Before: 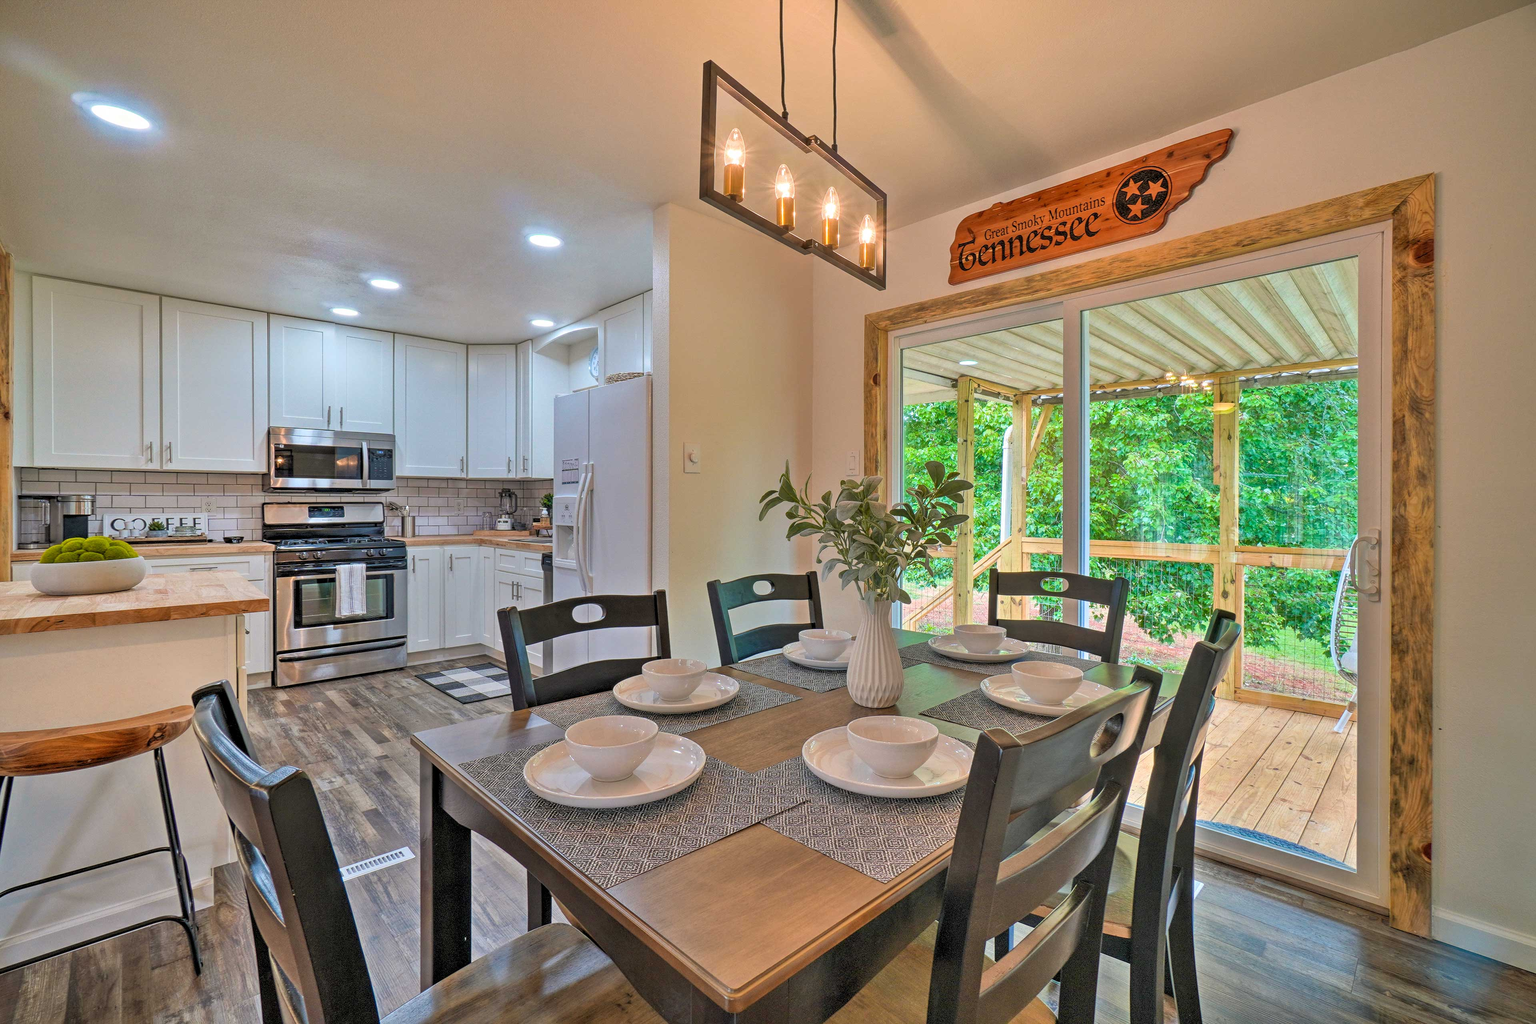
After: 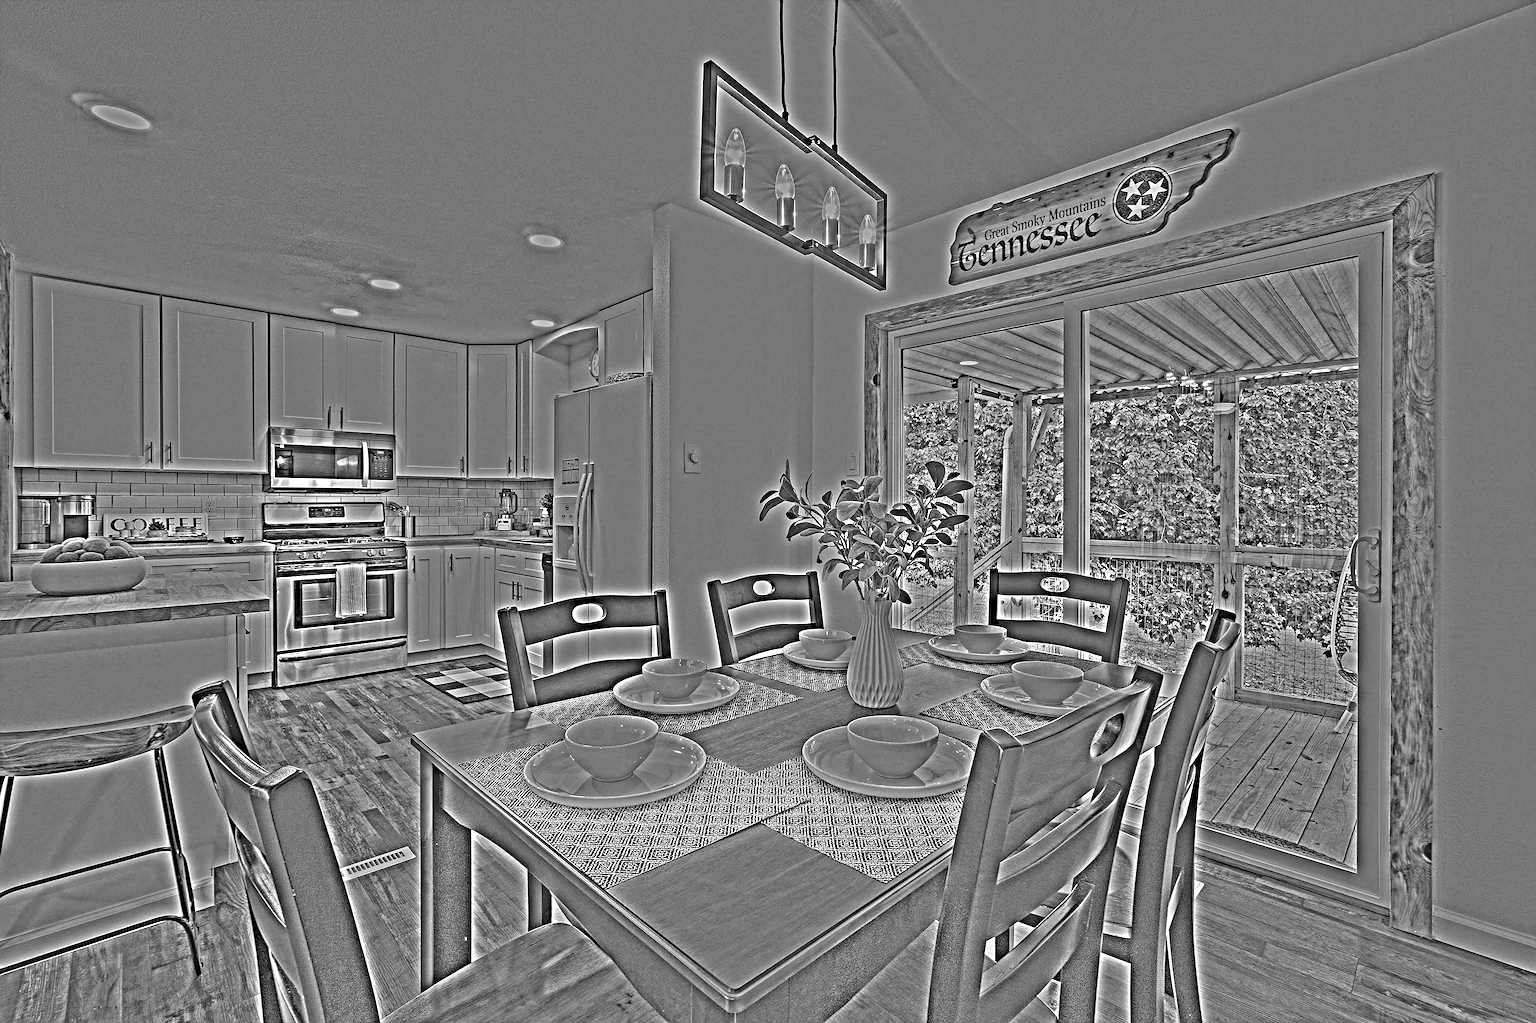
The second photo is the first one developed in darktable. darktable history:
sharpen: on, module defaults
shadows and highlights: highlights color adjustment 0%, soften with gaussian
highpass: sharpness 49.79%, contrast boost 49.79%
